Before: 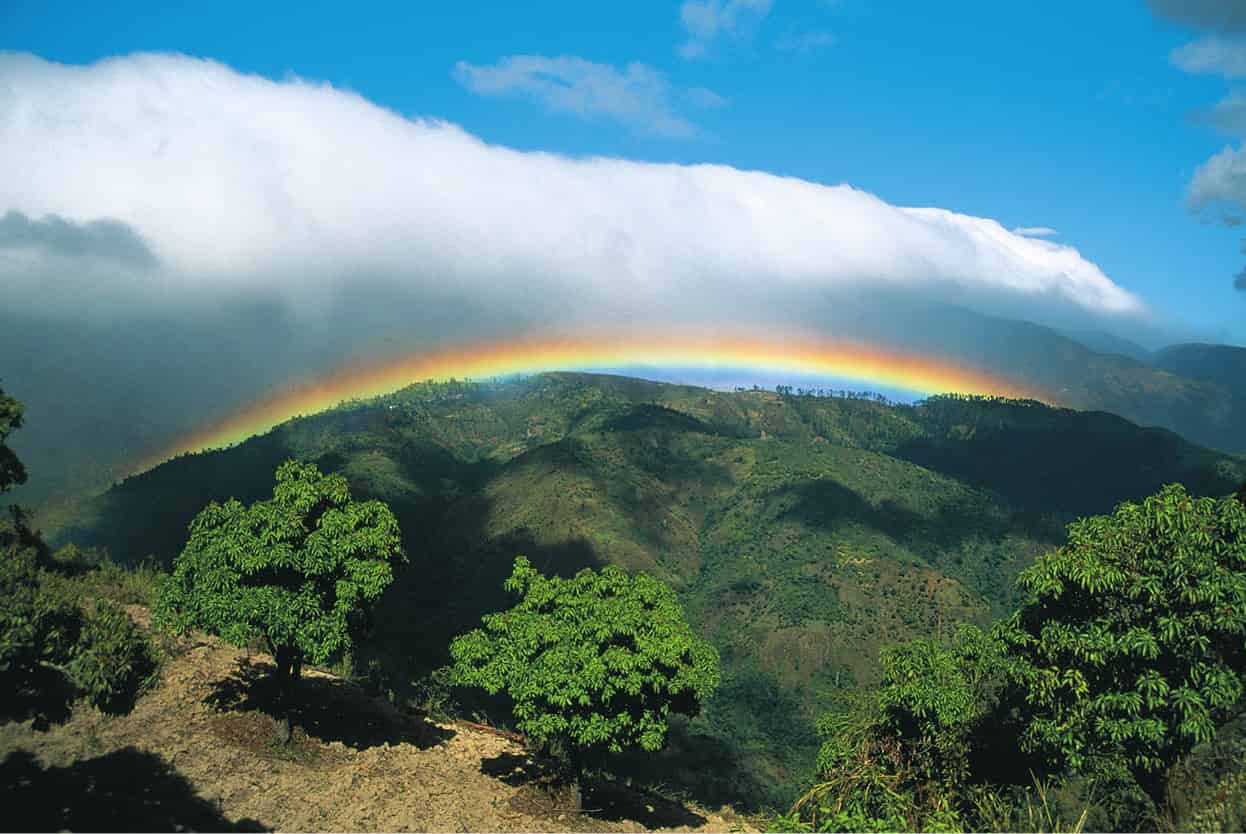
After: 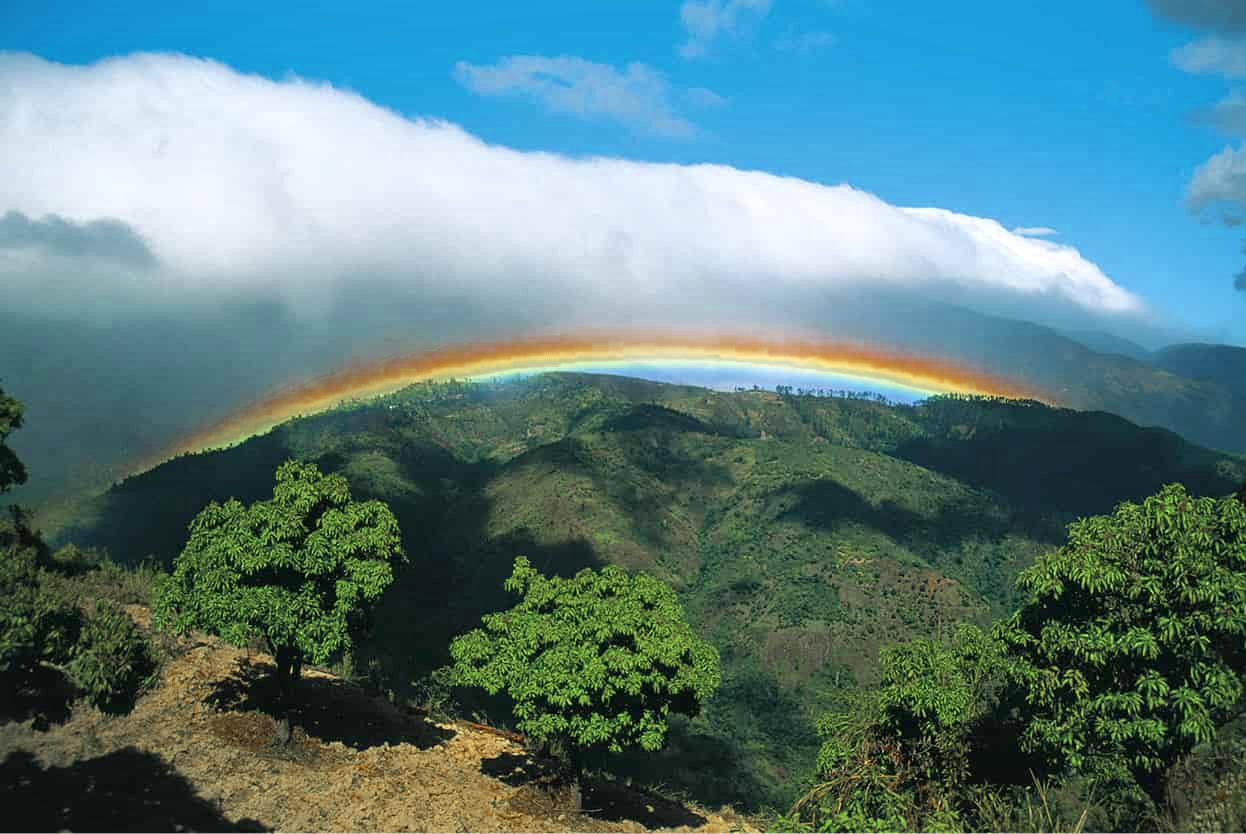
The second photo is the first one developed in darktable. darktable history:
local contrast: mode bilateral grid, contrast 20, coarseness 50, detail 120%, midtone range 0.2
color zones: curves: ch0 [(0.11, 0.396) (0.195, 0.36) (0.25, 0.5) (0.303, 0.412) (0.357, 0.544) (0.75, 0.5) (0.967, 0.328)]; ch1 [(0, 0.468) (0.112, 0.512) (0.202, 0.6) (0.25, 0.5) (0.307, 0.352) (0.357, 0.544) (0.75, 0.5) (0.963, 0.524)]
